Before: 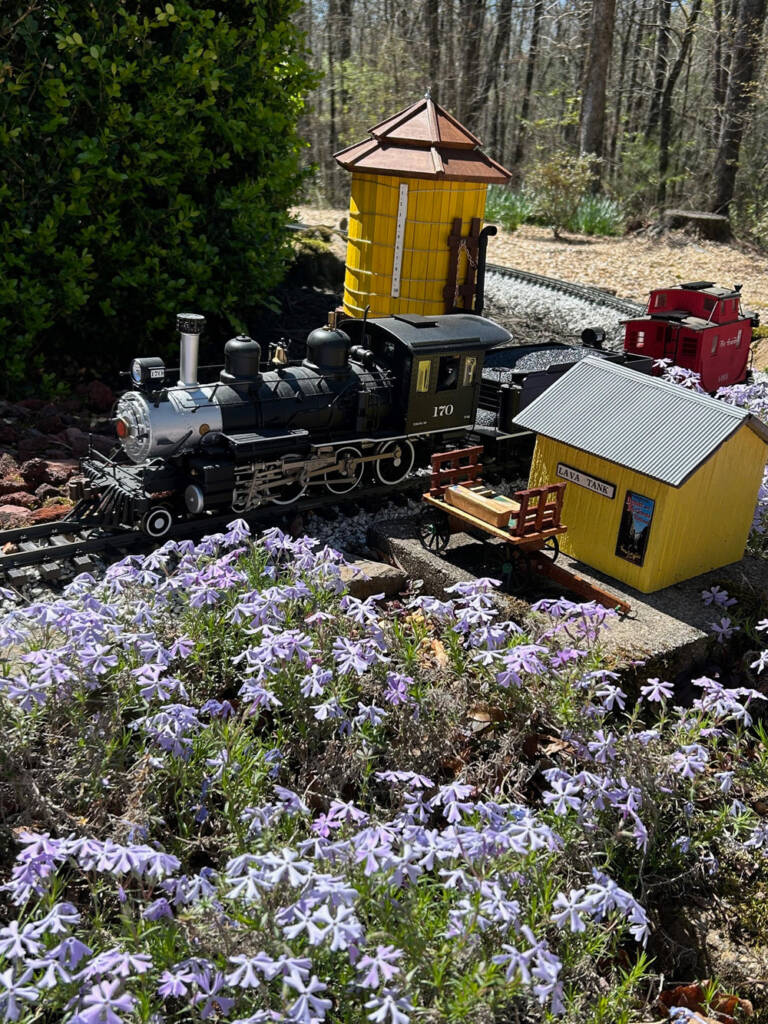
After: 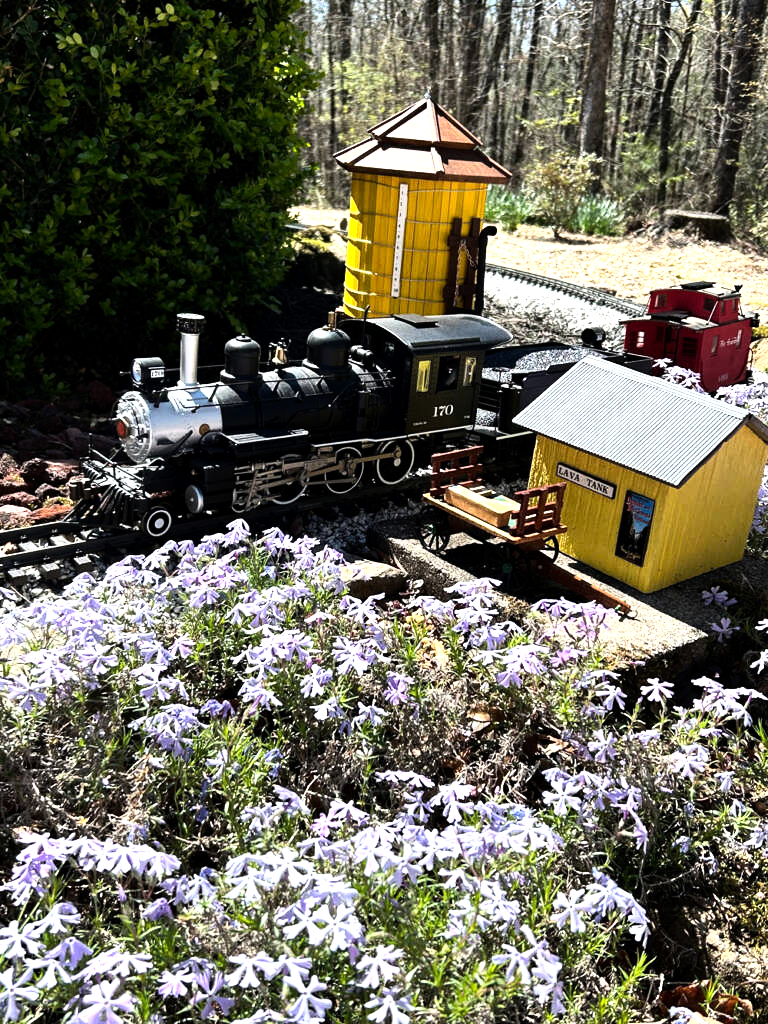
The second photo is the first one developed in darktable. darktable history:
rgb curve: curves: ch0 [(0, 0) (0.078, 0.051) (0.929, 0.956) (1, 1)], compensate middle gray true
tone equalizer: -8 EV -0.75 EV, -7 EV -0.7 EV, -6 EV -0.6 EV, -5 EV -0.4 EV, -3 EV 0.4 EV, -2 EV 0.6 EV, -1 EV 0.7 EV, +0 EV 0.75 EV, edges refinement/feathering 500, mask exposure compensation -1.57 EV, preserve details no
exposure: black level correction 0.001, exposure 0.5 EV, compensate exposure bias true, compensate highlight preservation false
